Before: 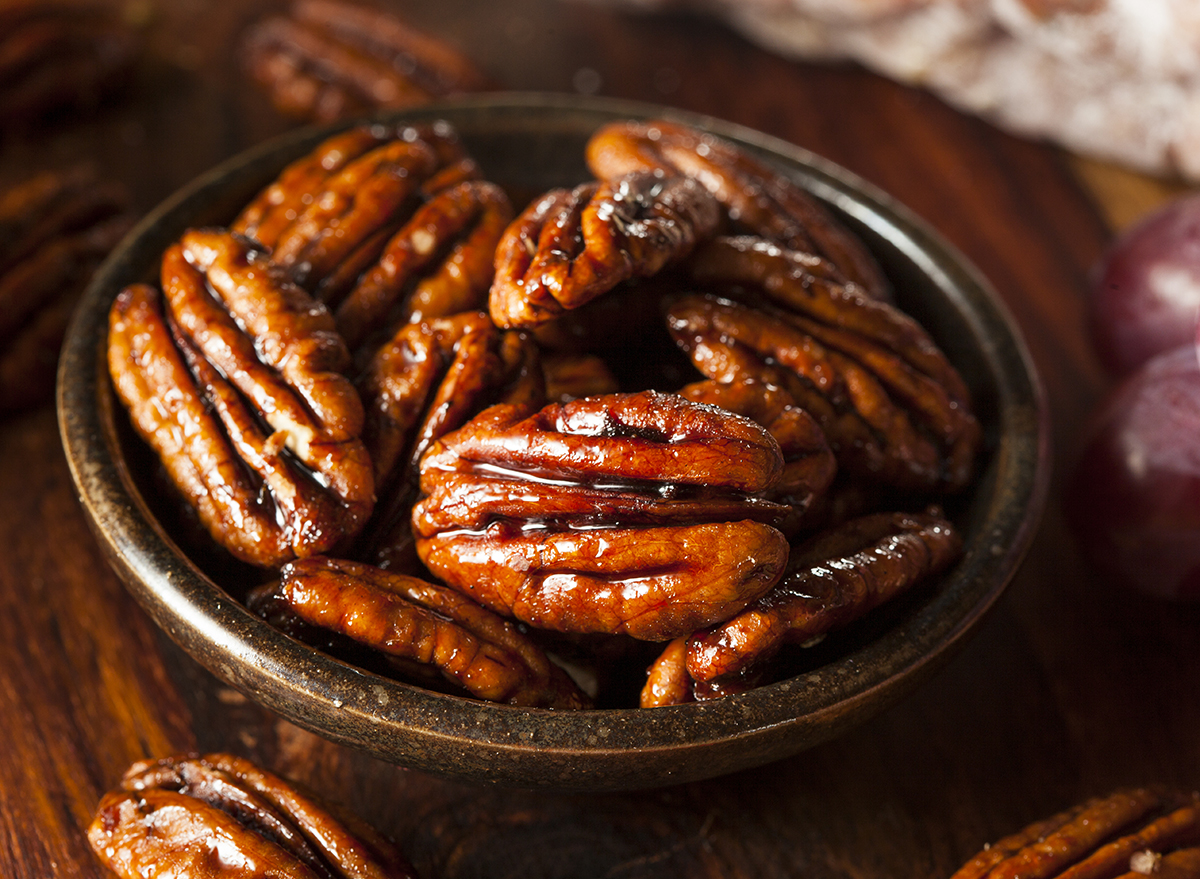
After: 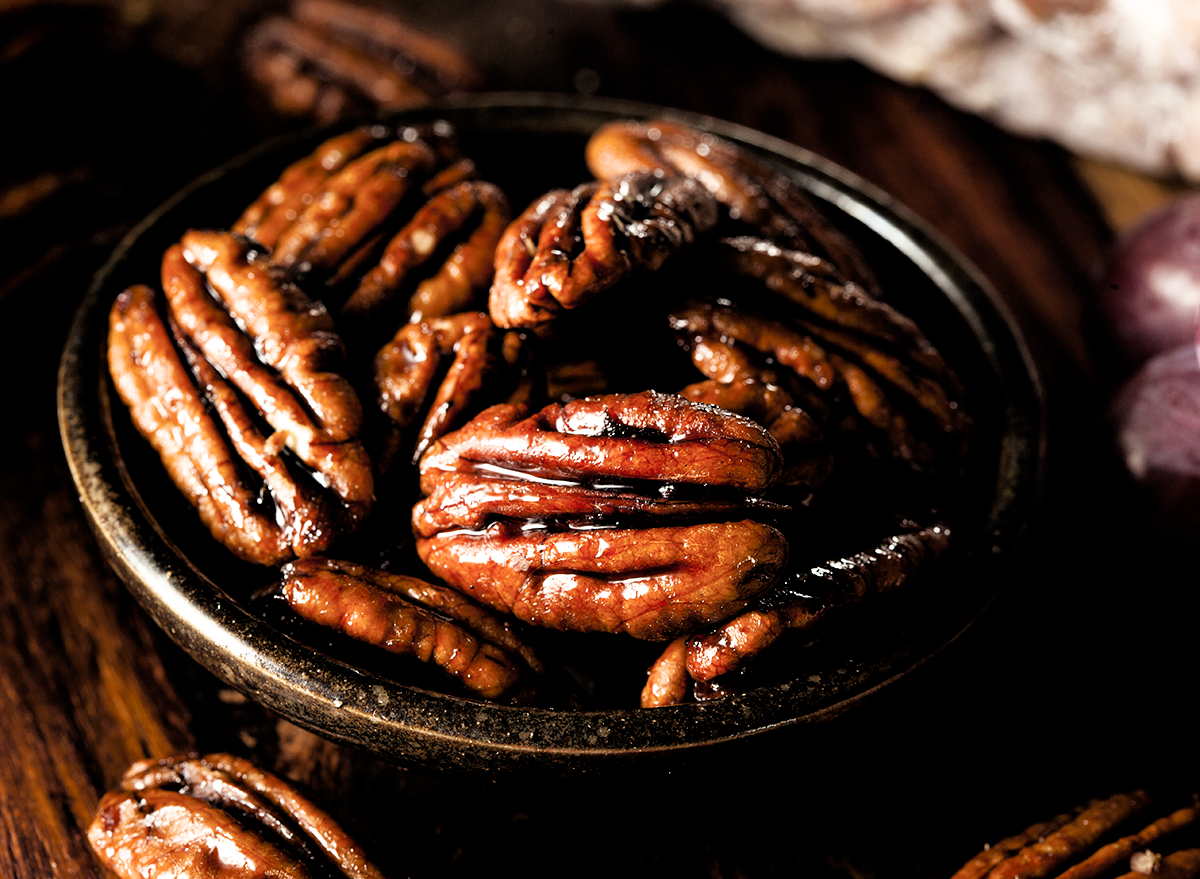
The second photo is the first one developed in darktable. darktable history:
filmic rgb: black relative exposure -3.65 EV, white relative exposure 2.44 EV, hardness 3.28, color science v6 (2022)
